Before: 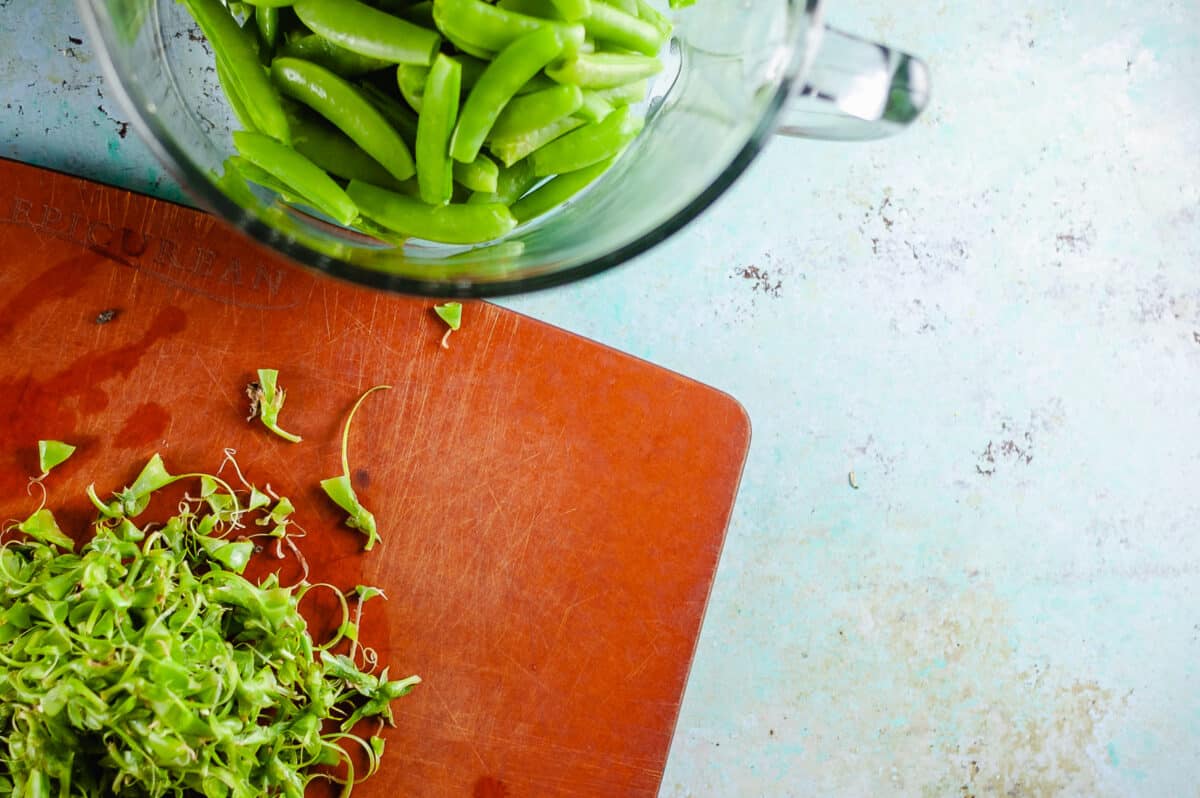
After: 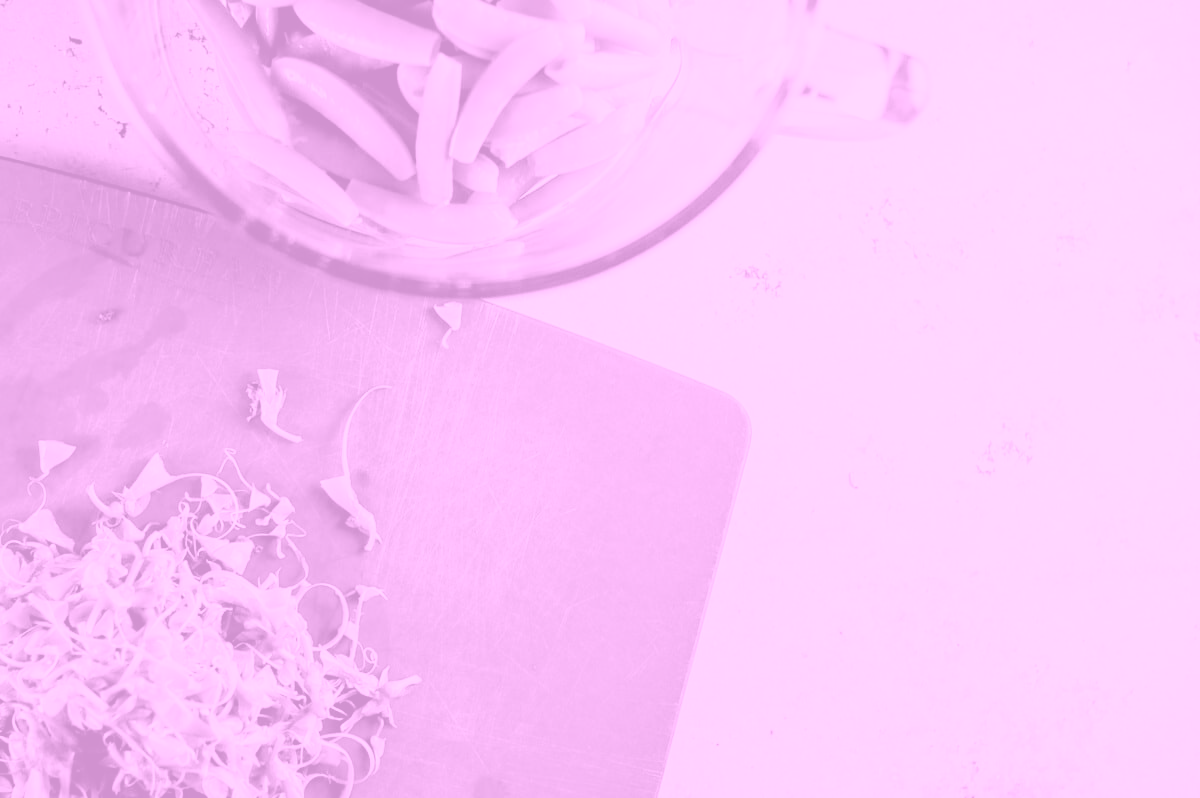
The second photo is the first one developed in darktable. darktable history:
colorize: hue 331.2°, saturation 75%, source mix 30.28%, lightness 70.52%, version 1
filmic rgb: black relative exposure -7.65 EV, white relative exposure 4.56 EV, hardness 3.61
